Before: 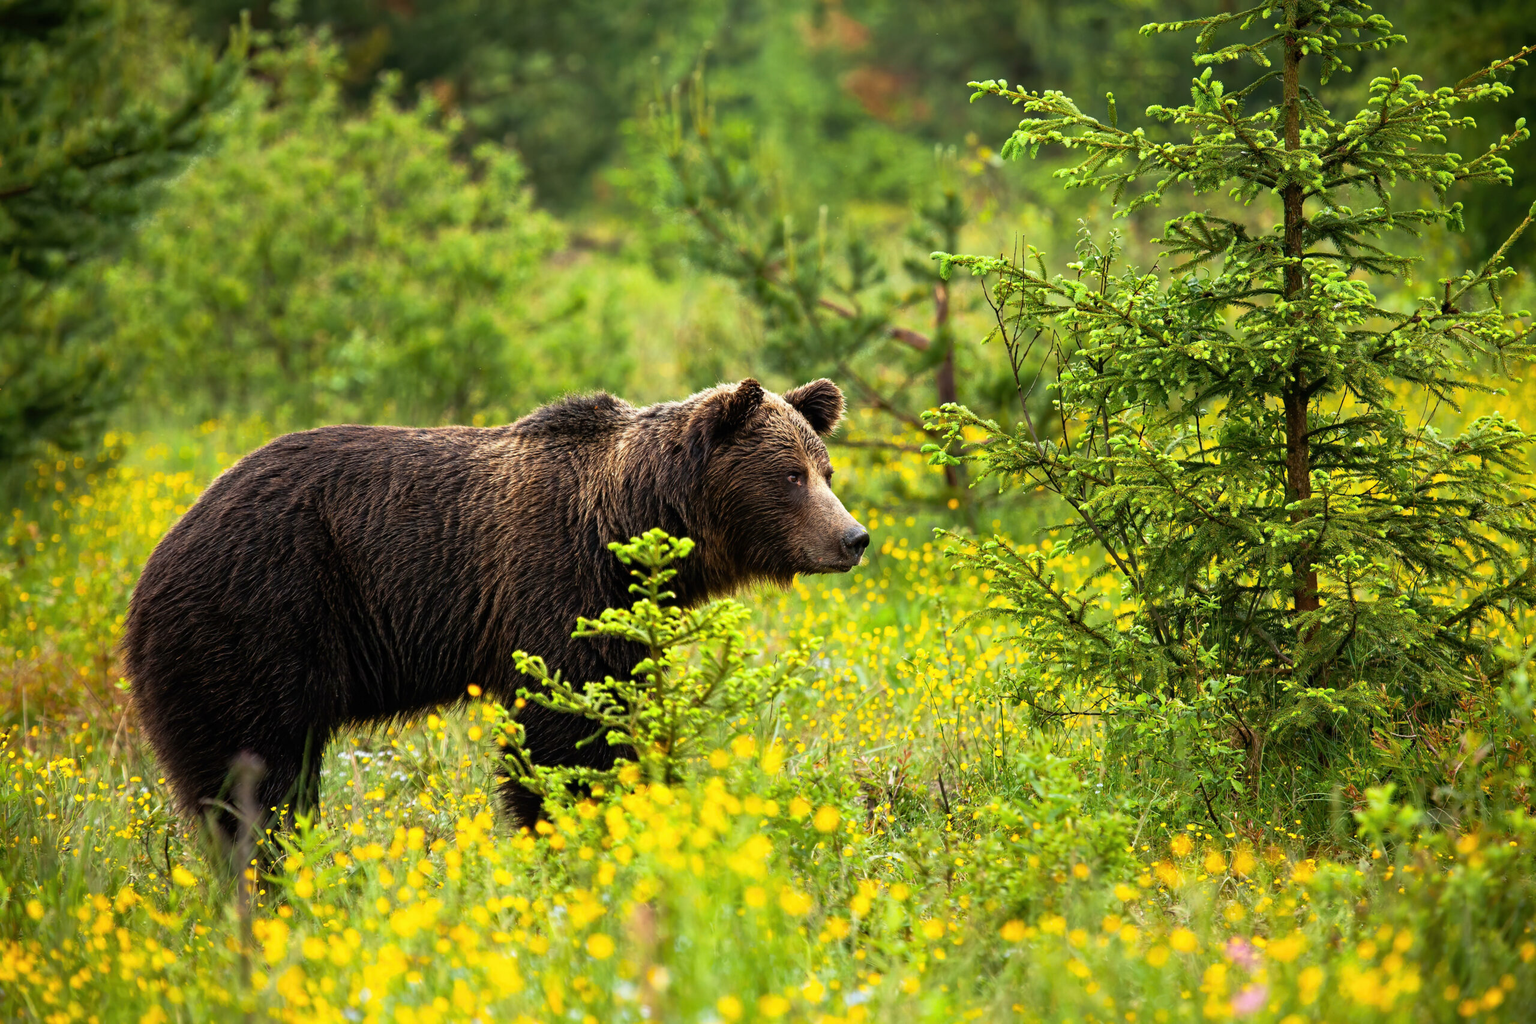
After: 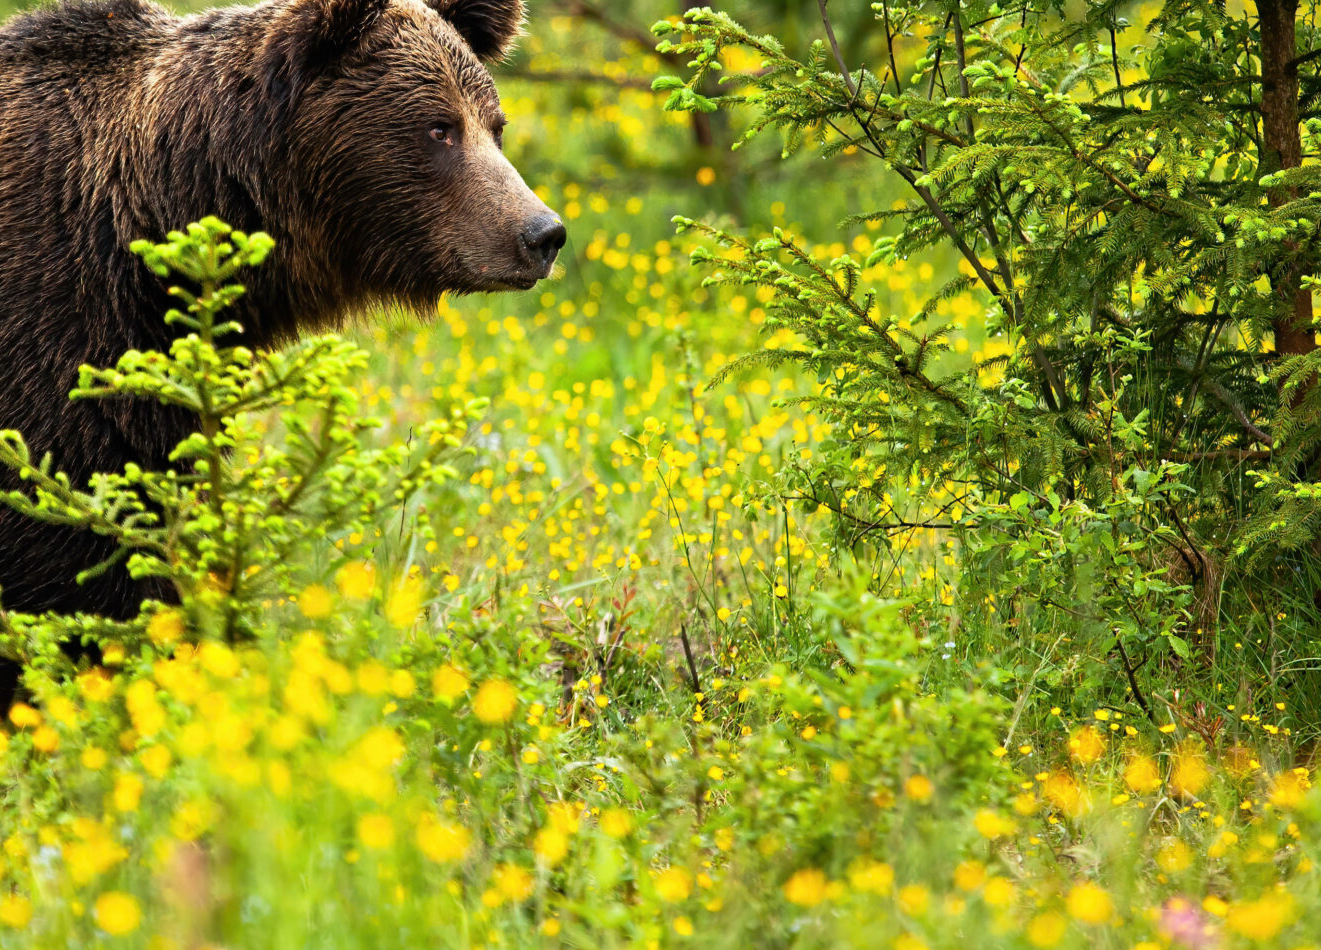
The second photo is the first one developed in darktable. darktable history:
crop: left 34.506%, top 38.947%, right 13.892%, bottom 5.373%
